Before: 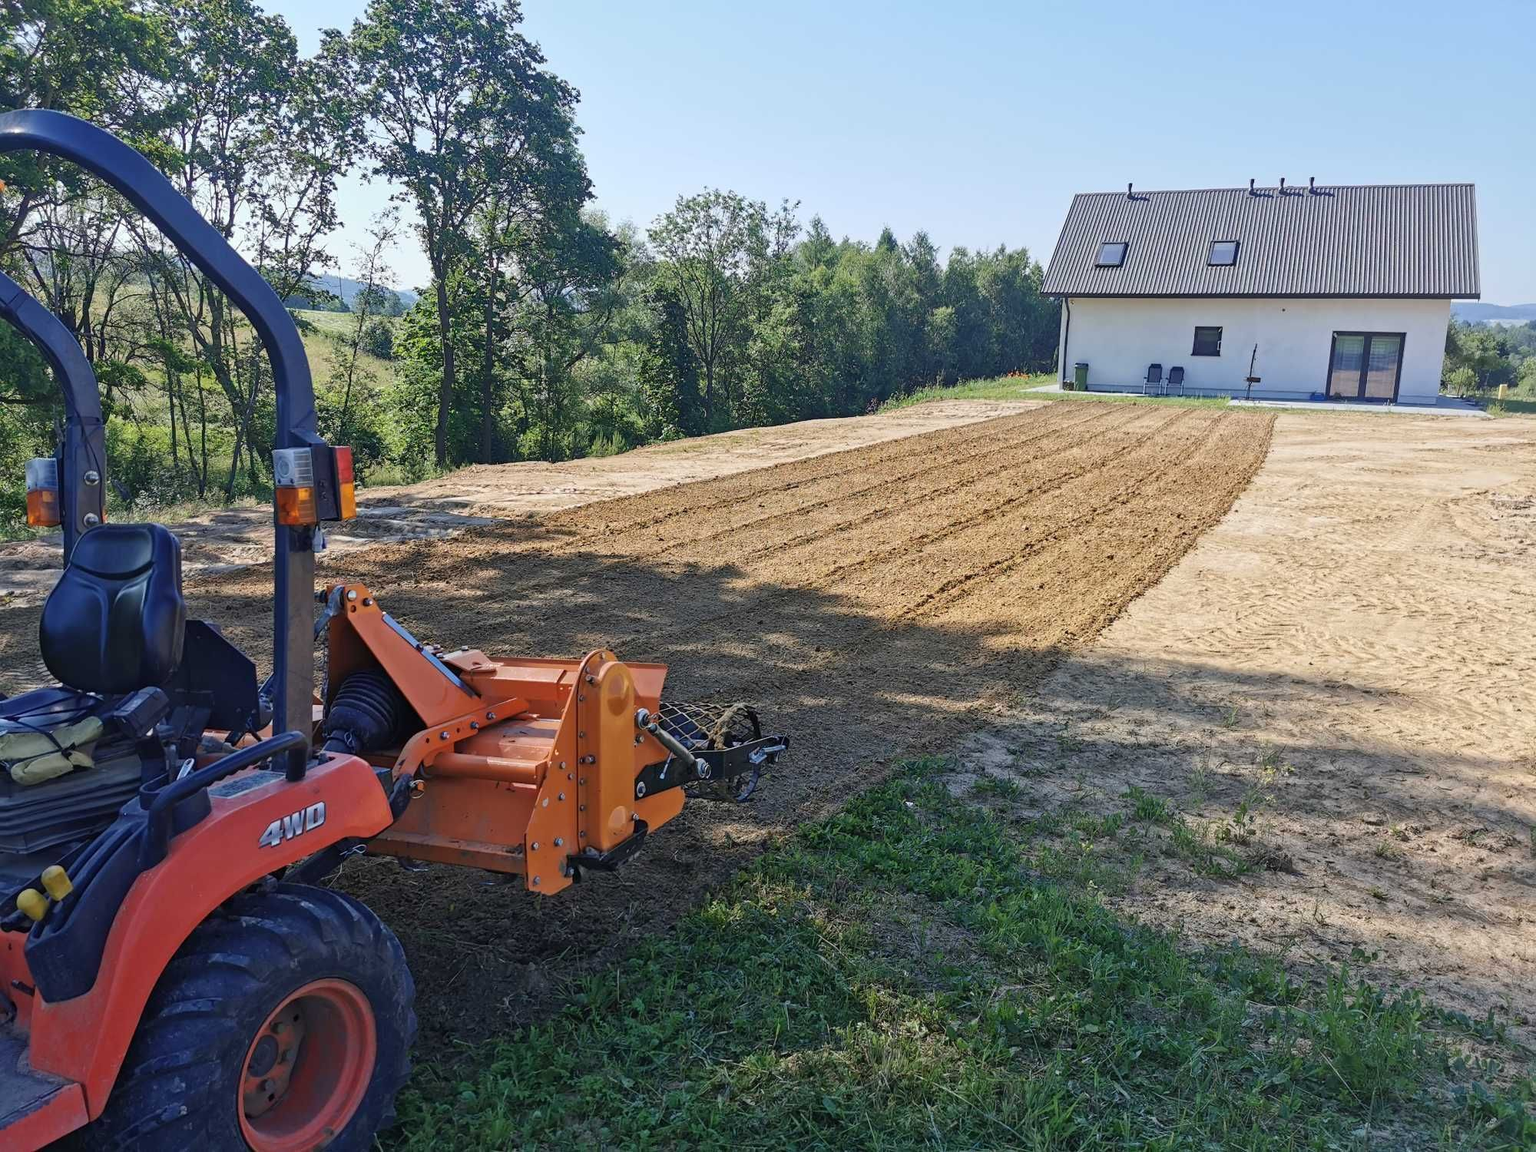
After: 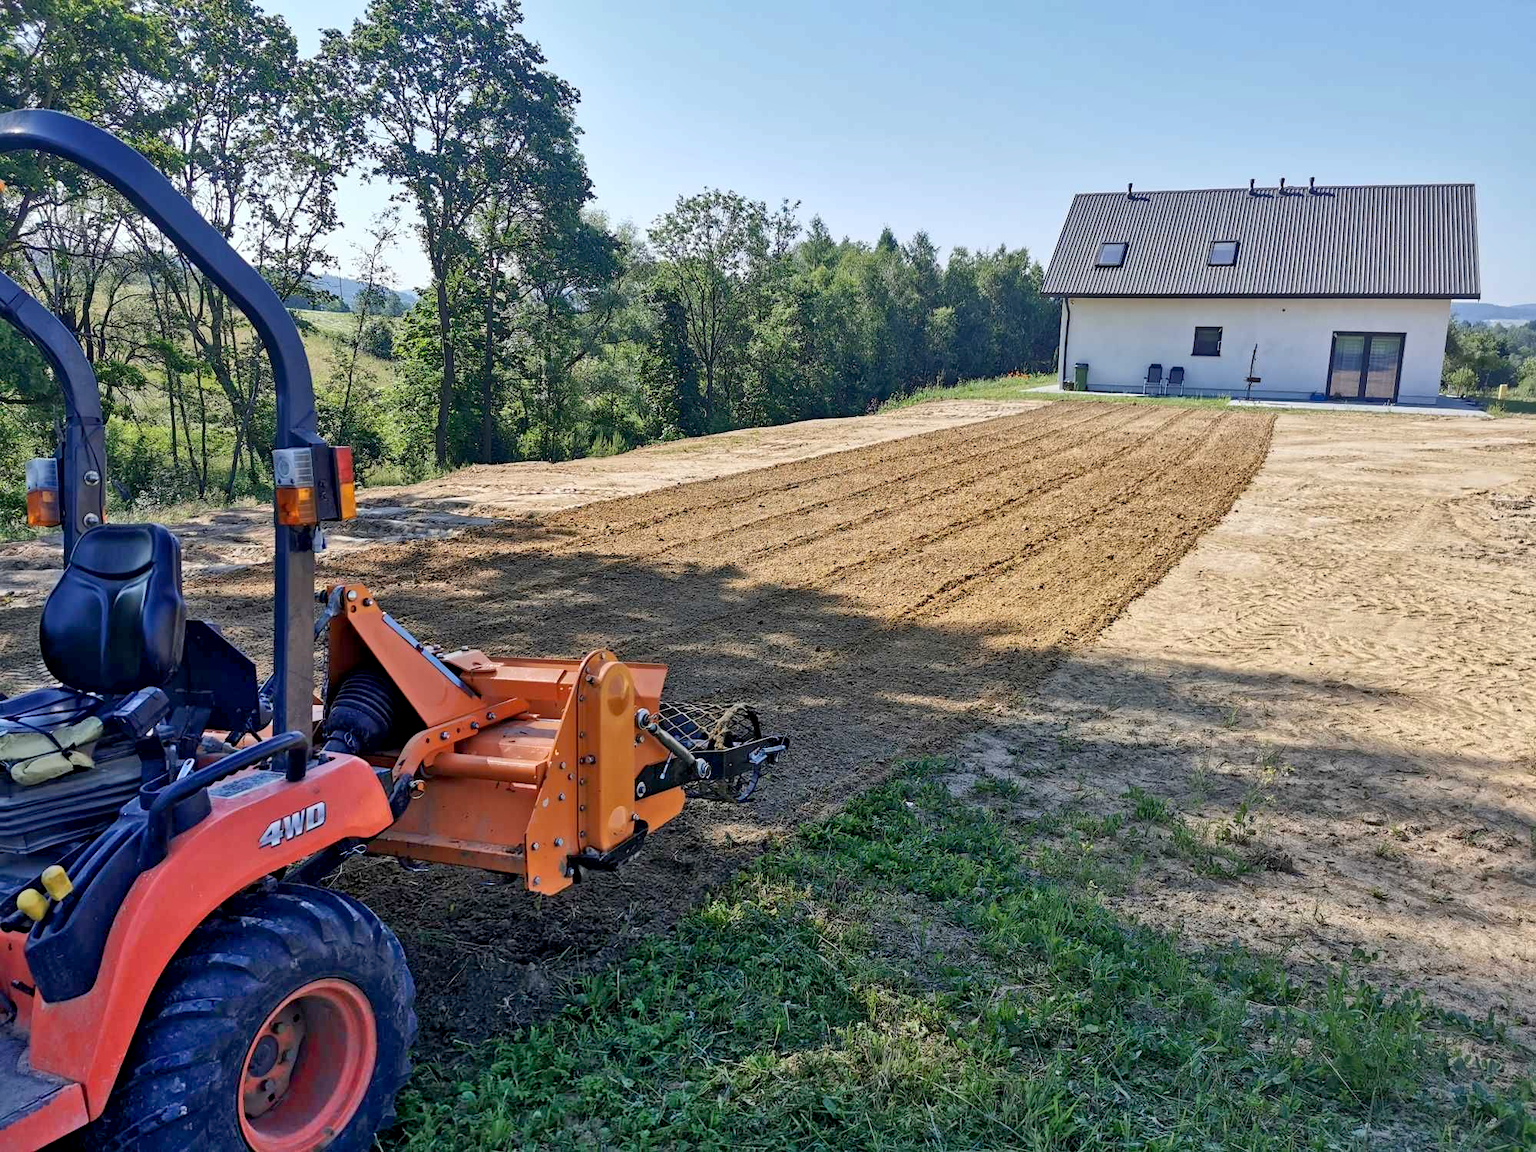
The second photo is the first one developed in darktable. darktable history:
shadows and highlights: highlights color adjustment 31.91%, low approximation 0.01, soften with gaussian
exposure: black level correction 0.008, exposure 0.095 EV, compensate highlight preservation false
tone equalizer: -8 EV -0.585 EV
